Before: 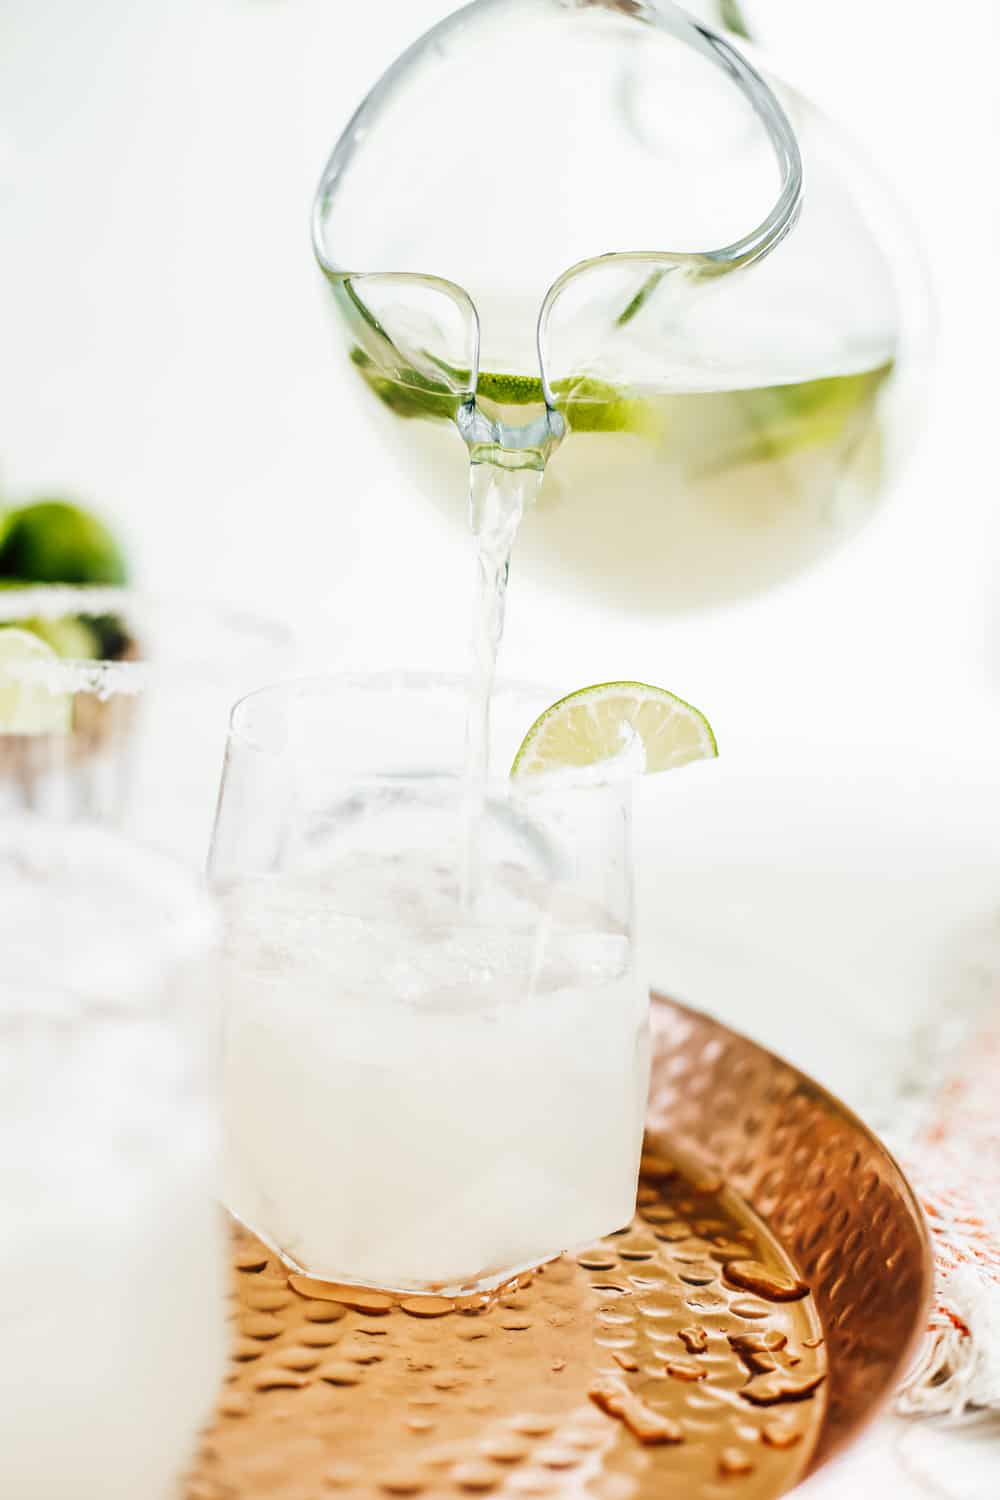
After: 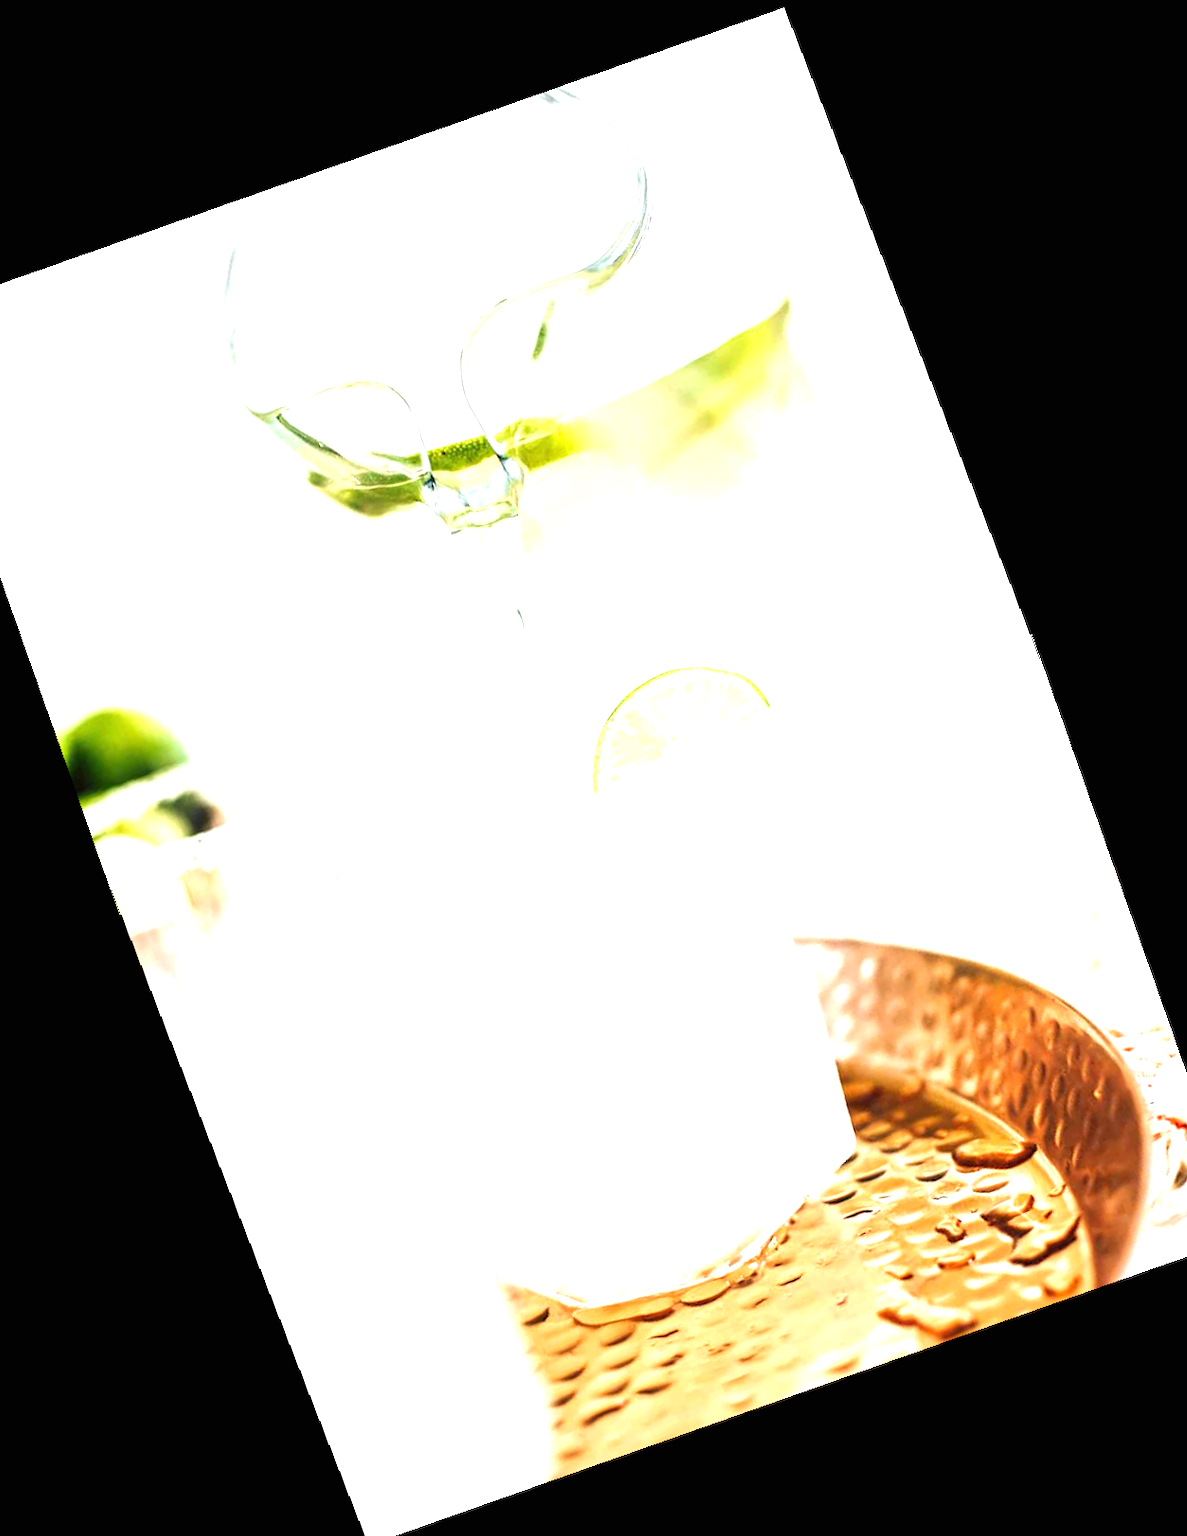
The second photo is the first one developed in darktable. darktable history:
exposure: black level correction 0, exposure 1.1 EV, compensate highlight preservation false
rotate and perspective: rotation -2°, crop left 0.022, crop right 0.978, crop top 0.049, crop bottom 0.951
crop and rotate: angle 19.43°, left 6.812%, right 4.125%, bottom 1.087%
